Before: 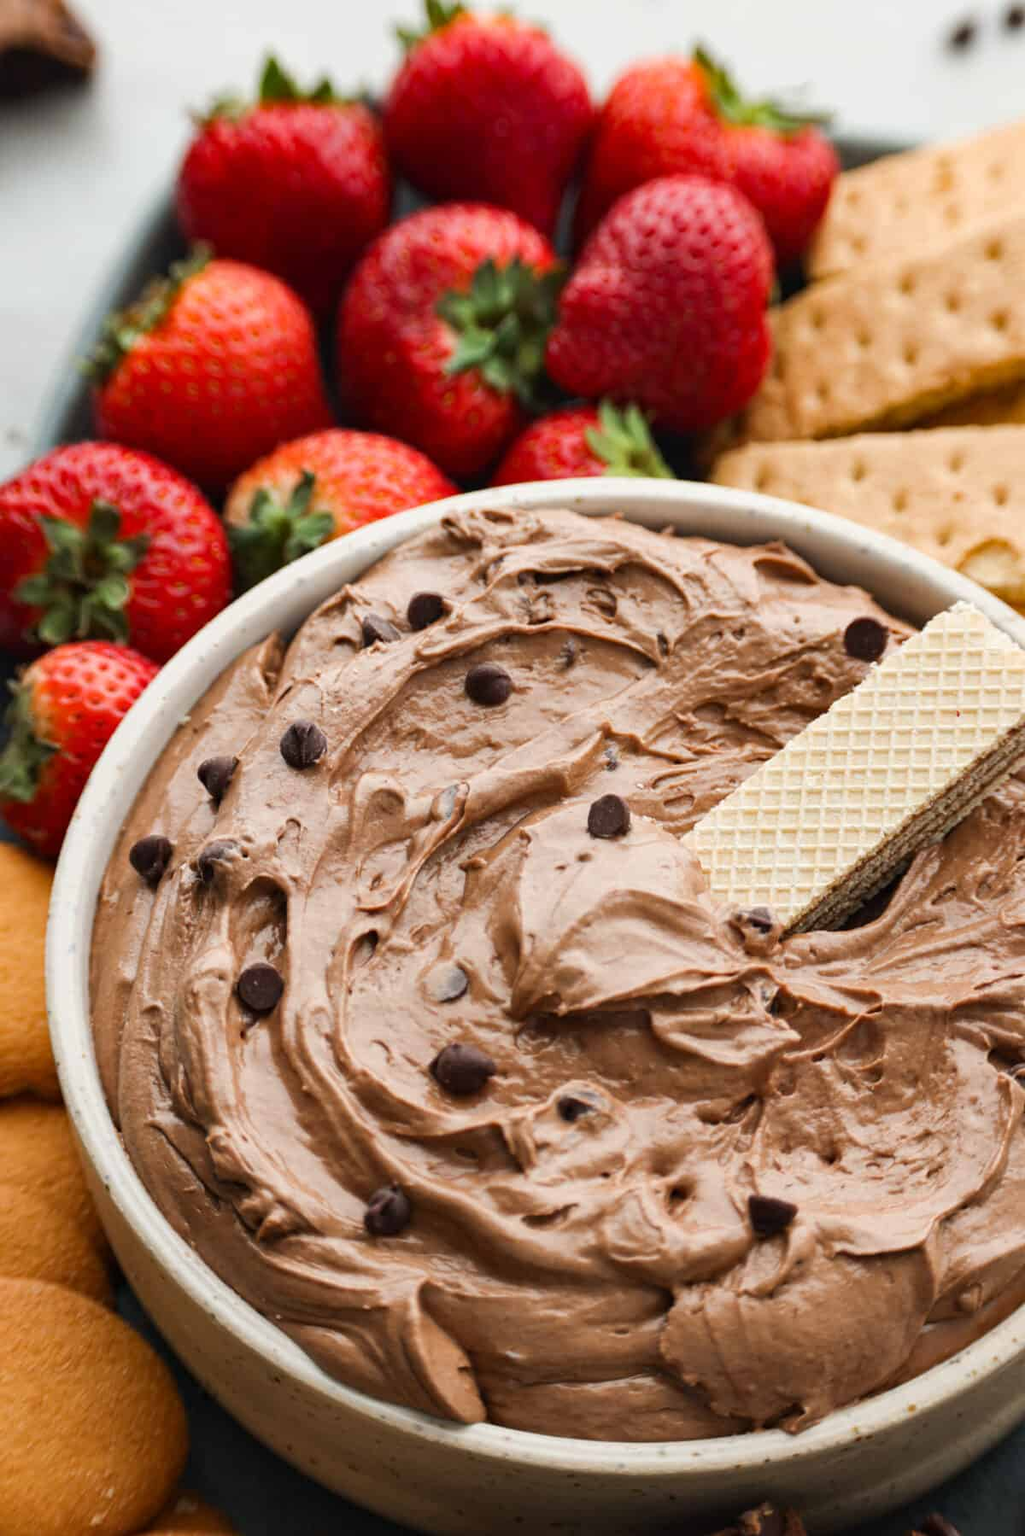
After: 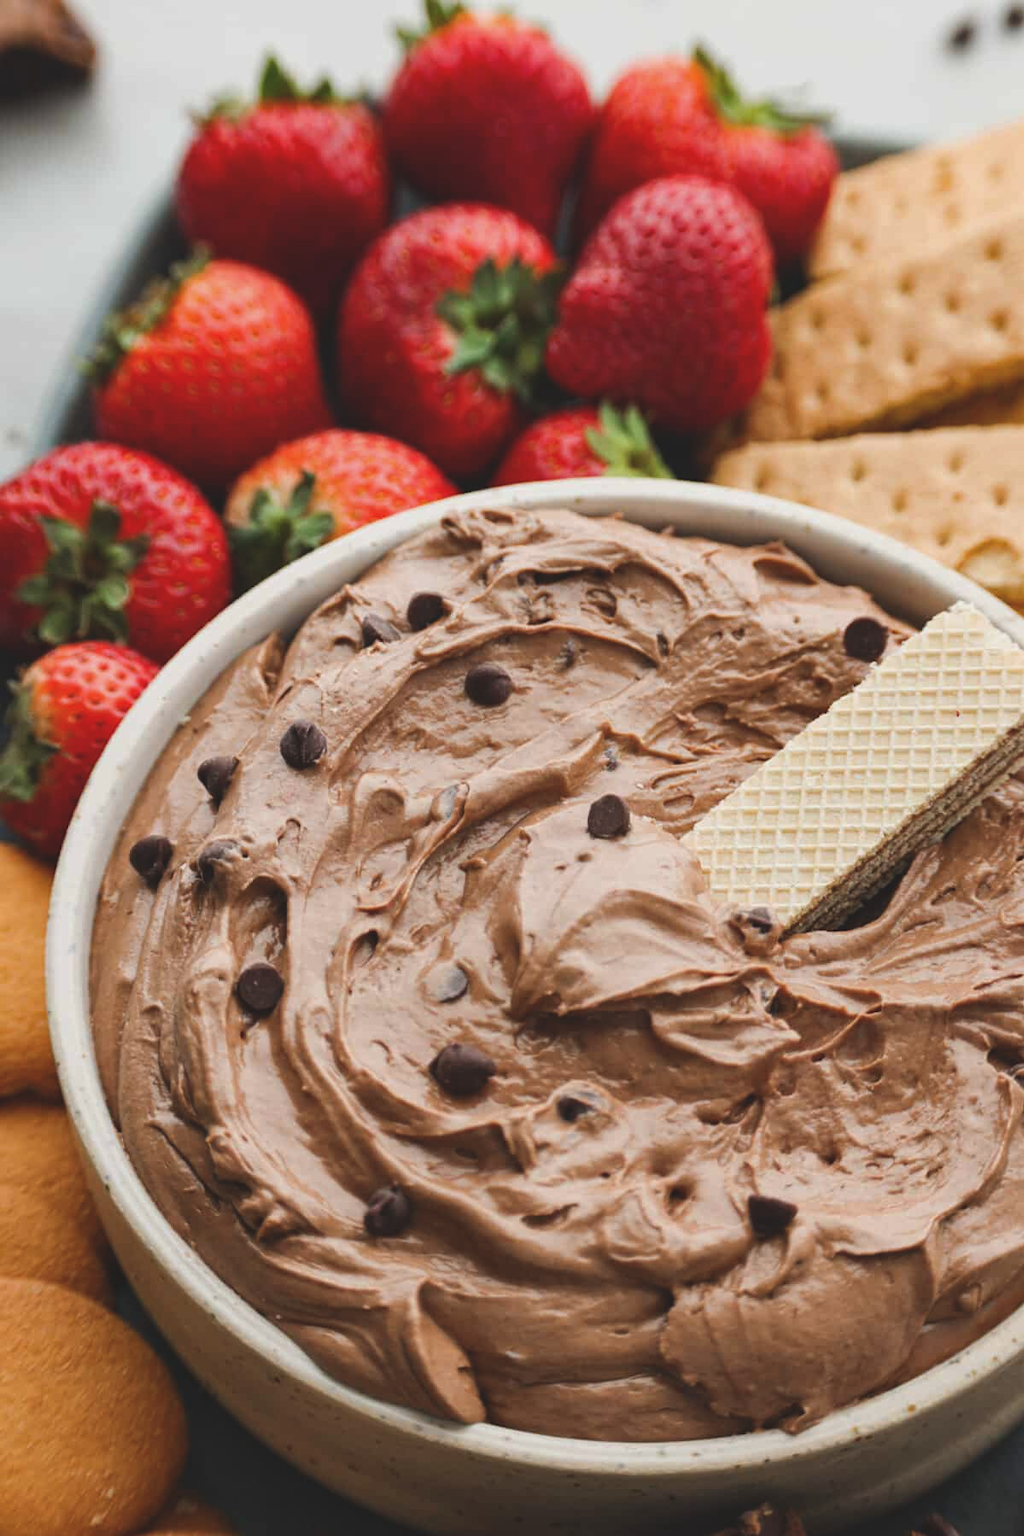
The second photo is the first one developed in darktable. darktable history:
exposure: black level correction -0.014, exposure -0.193 EV, compensate highlight preservation false
